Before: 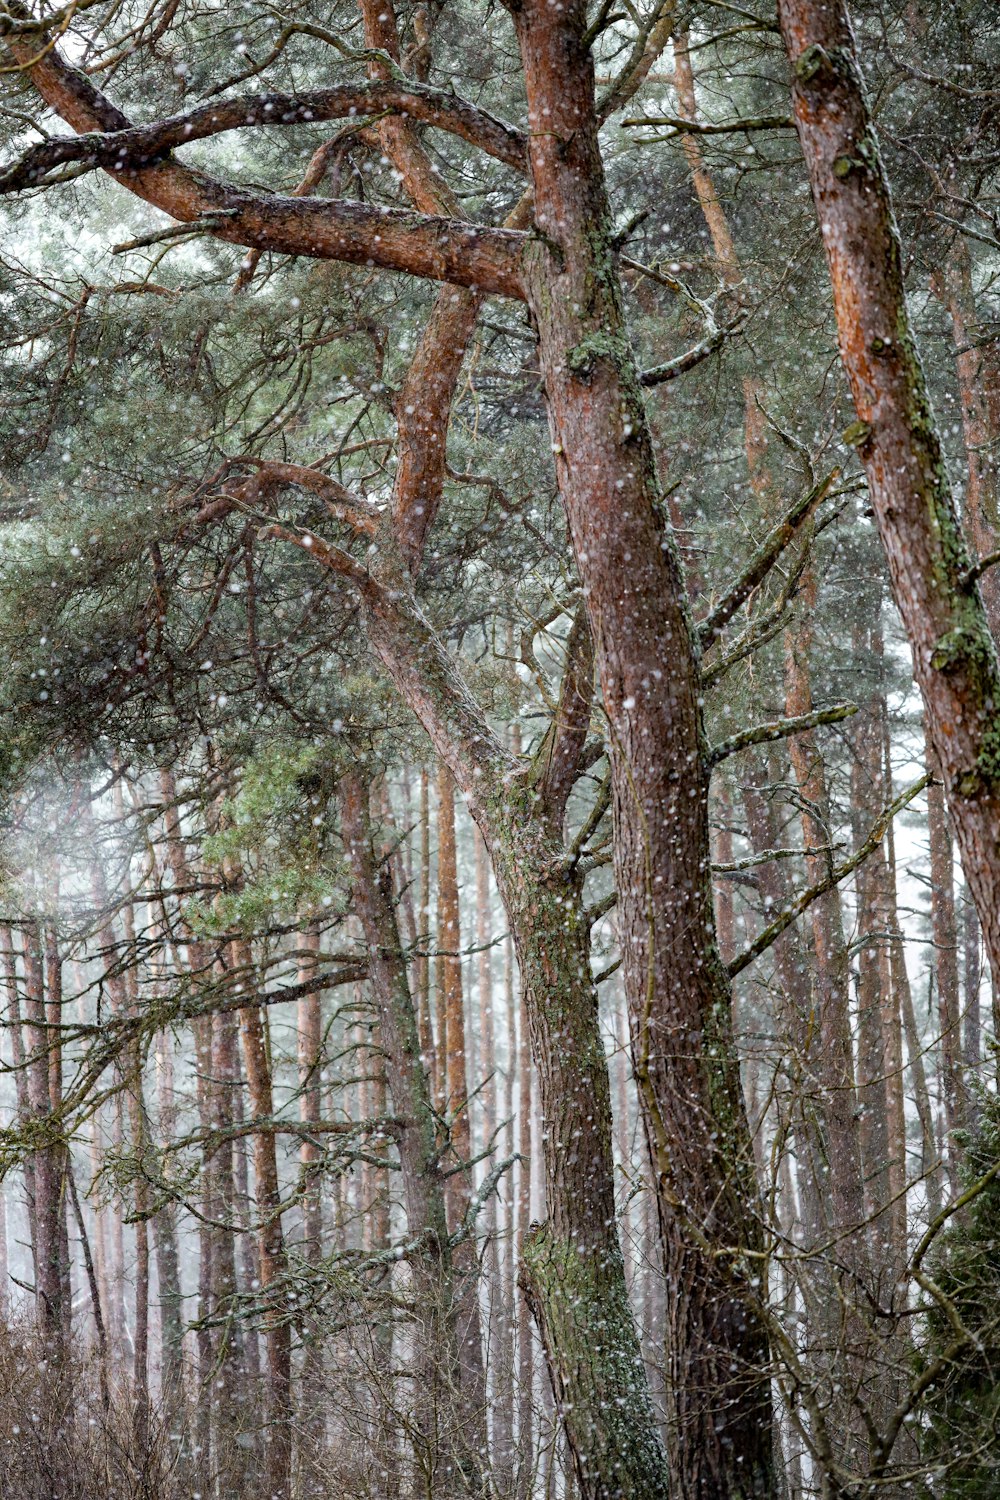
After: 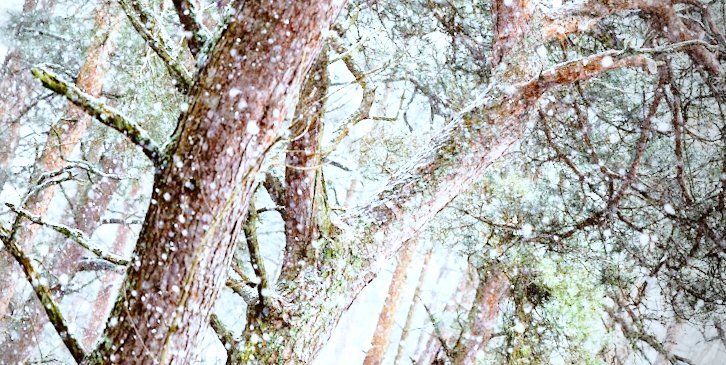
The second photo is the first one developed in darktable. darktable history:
contrast brightness saturation: contrast 0.01, saturation -0.05
crop and rotate: angle 16.12°, top 30.835%, bottom 35.653%
vignetting: center (-0.15, 0.013)
base curve: curves: ch0 [(0, 0) (0.028, 0.03) (0.121, 0.232) (0.46, 0.748) (0.859, 0.968) (1, 1)], preserve colors none
white balance: red 0.984, blue 1.059
color correction: highlights a* -3.28, highlights b* -6.24, shadows a* 3.1, shadows b* 5.19
exposure: exposure 1.089 EV, compensate highlight preservation false
